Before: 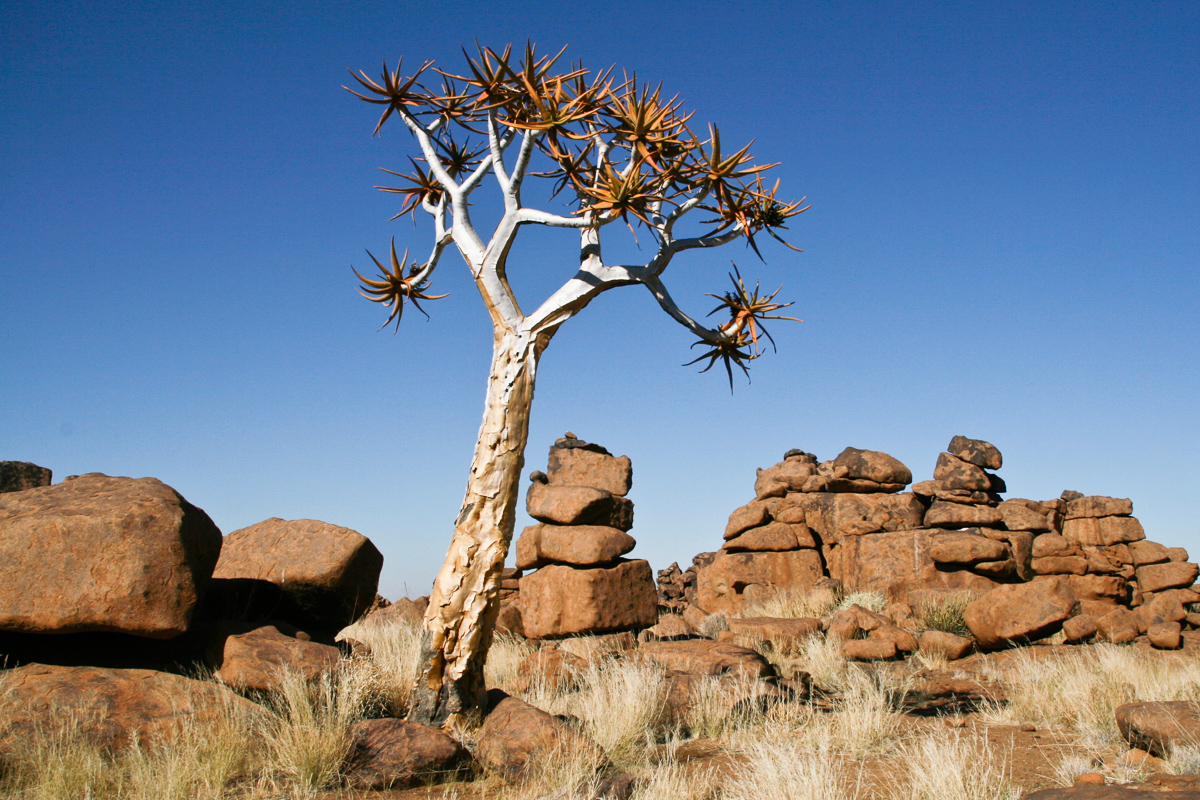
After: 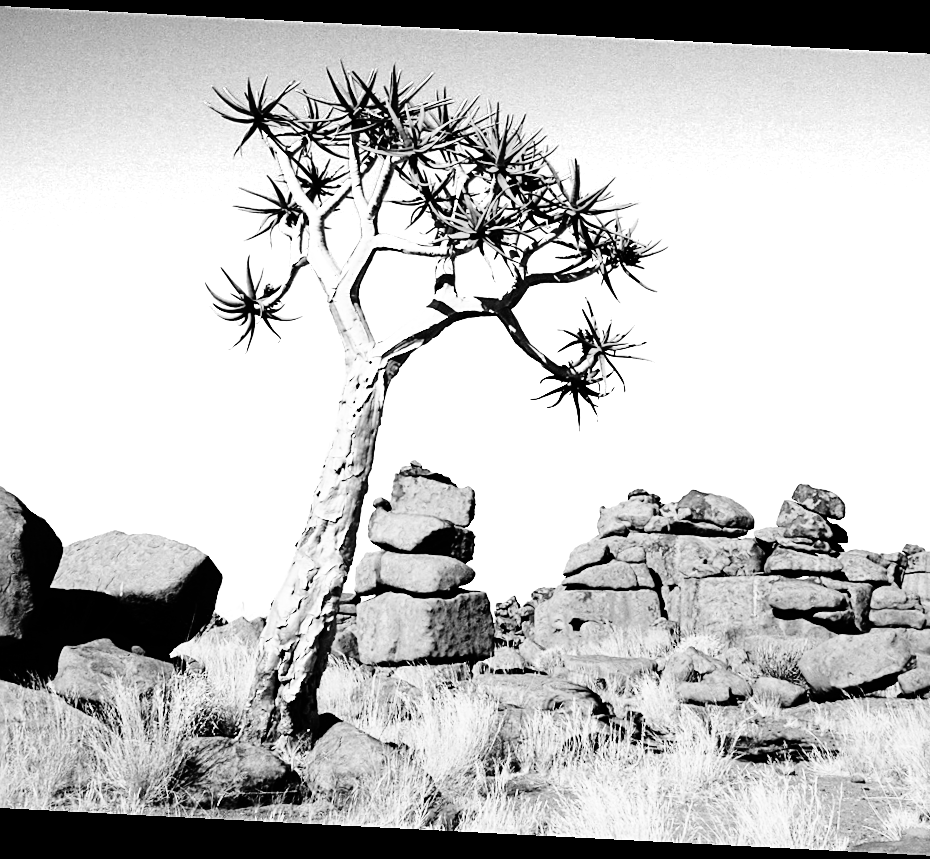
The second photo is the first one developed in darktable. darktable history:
base curve: curves: ch0 [(0, 0) (0.036, 0.037) (0.121, 0.228) (0.46, 0.76) (0.859, 0.983) (1, 1)], preserve colors none
crop and rotate: angle -2.94°, left 13.97%, top 0.037%, right 10.983%, bottom 0.05%
sharpen: amount 0.496
color zones: curves: ch0 [(0, 0.613) (0.01, 0.613) (0.245, 0.448) (0.498, 0.529) (0.642, 0.665) (0.879, 0.777) (0.99, 0.613)]; ch1 [(0, 0) (0.143, 0) (0.286, 0) (0.429, 0) (0.571, 0) (0.714, 0) (0.857, 0)]
tone curve: curves: ch0 [(0, 0) (0.003, 0) (0.011, 0.001) (0.025, 0.003) (0.044, 0.005) (0.069, 0.011) (0.1, 0.021) (0.136, 0.035) (0.177, 0.079) (0.224, 0.134) (0.277, 0.219) (0.335, 0.315) (0.399, 0.42) (0.468, 0.529) (0.543, 0.636) (0.623, 0.727) (0.709, 0.805) (0.801, 0.88) (0.898, 0.957) (1, 1)], color space Lab, independent channels, preserve colors none
color correction: highlights b* 0.016
